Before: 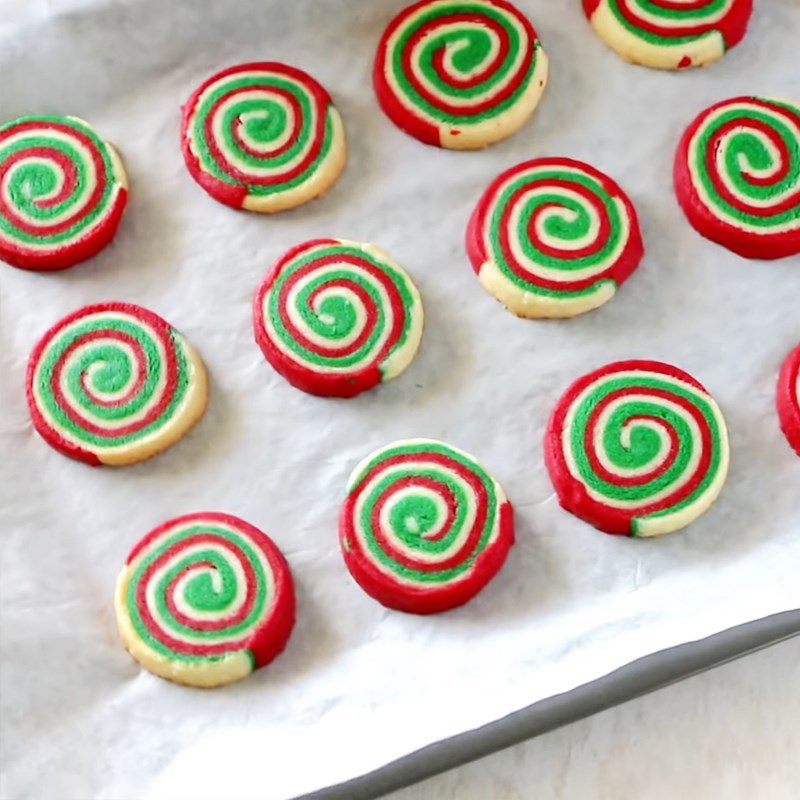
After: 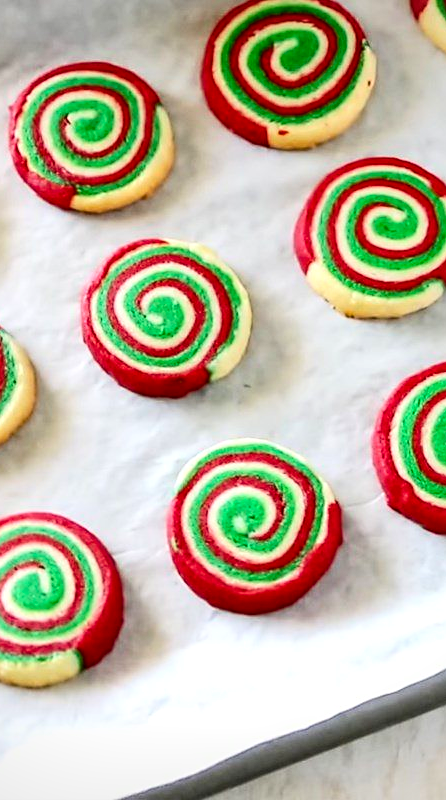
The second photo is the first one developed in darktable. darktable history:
color balance rgb: linear chroma grading › global chroma 0.585%, perceptual saturation grading › global saturation -0.1%, global vibrance 39.66%
vignetting: fall-off radius 93.11%, brightness -0.455, saturation -0.3
sharpen: radius 1.825, amount 0.398, threshold 1.681
crop: left 21.555%, right 22.681%
contrast brightness saturation: contrast 0.222
base curve: curves: ch0 [(0, 0) (0.989, 0.992)], preserve colors none
local contrast: on, module defaults
